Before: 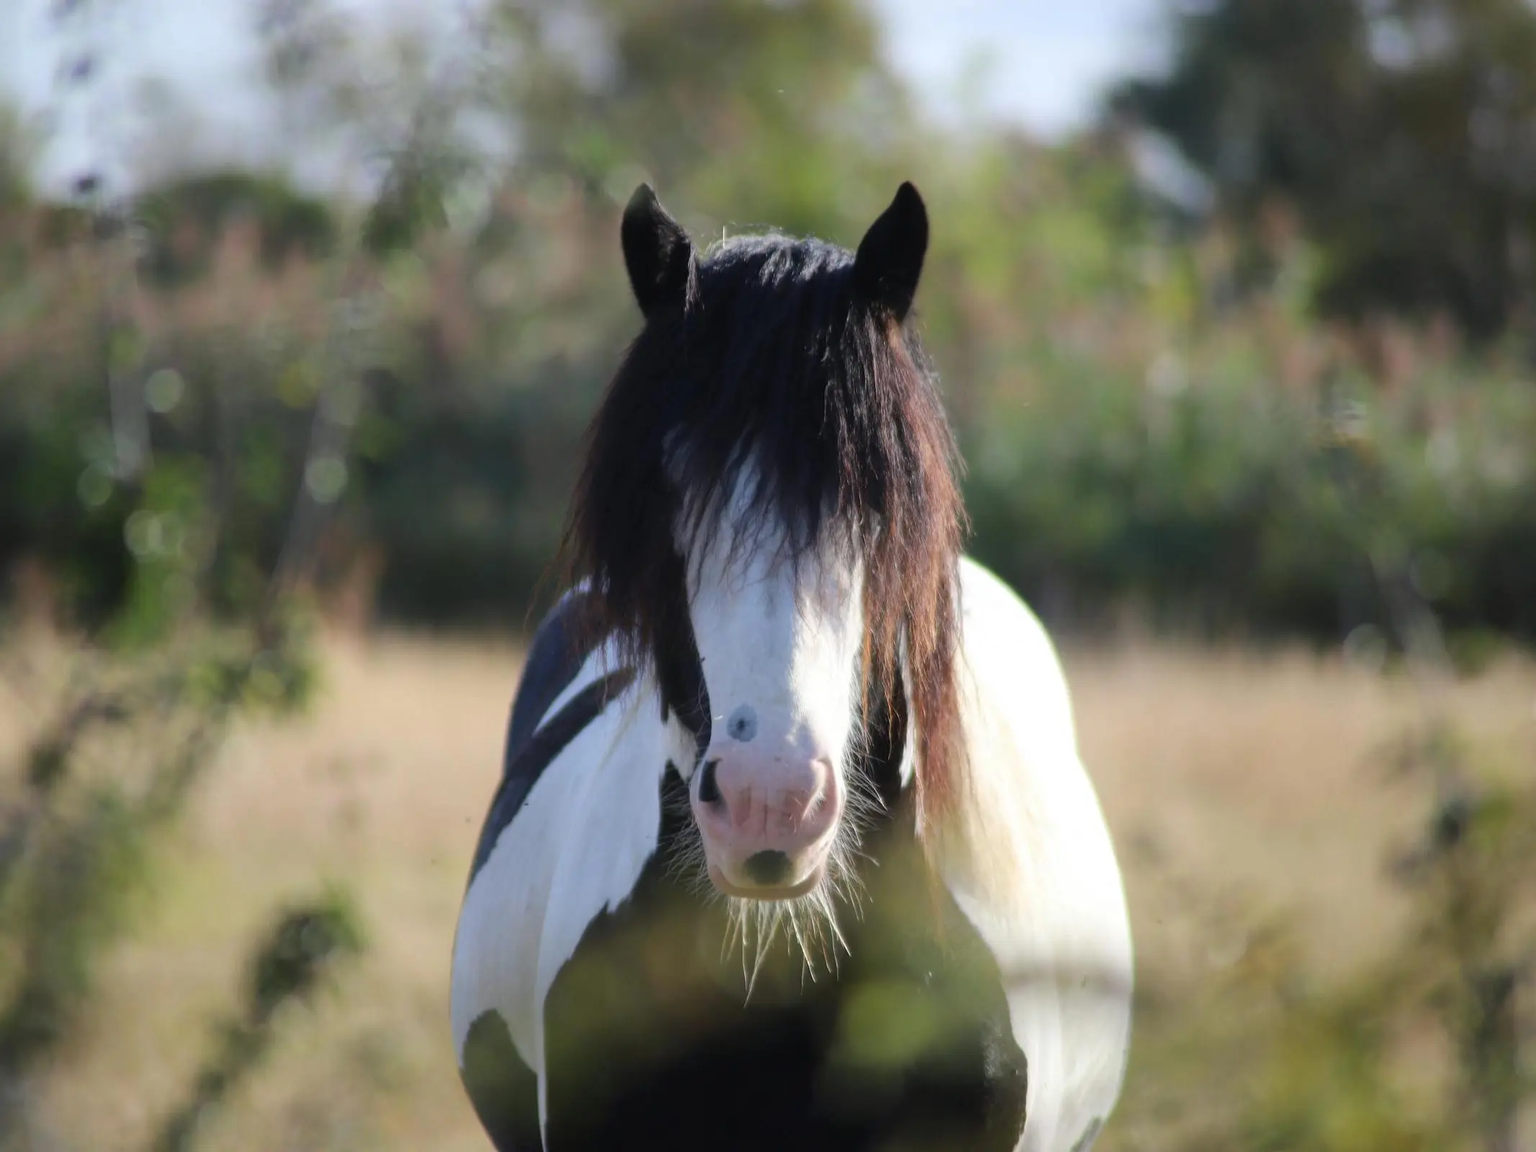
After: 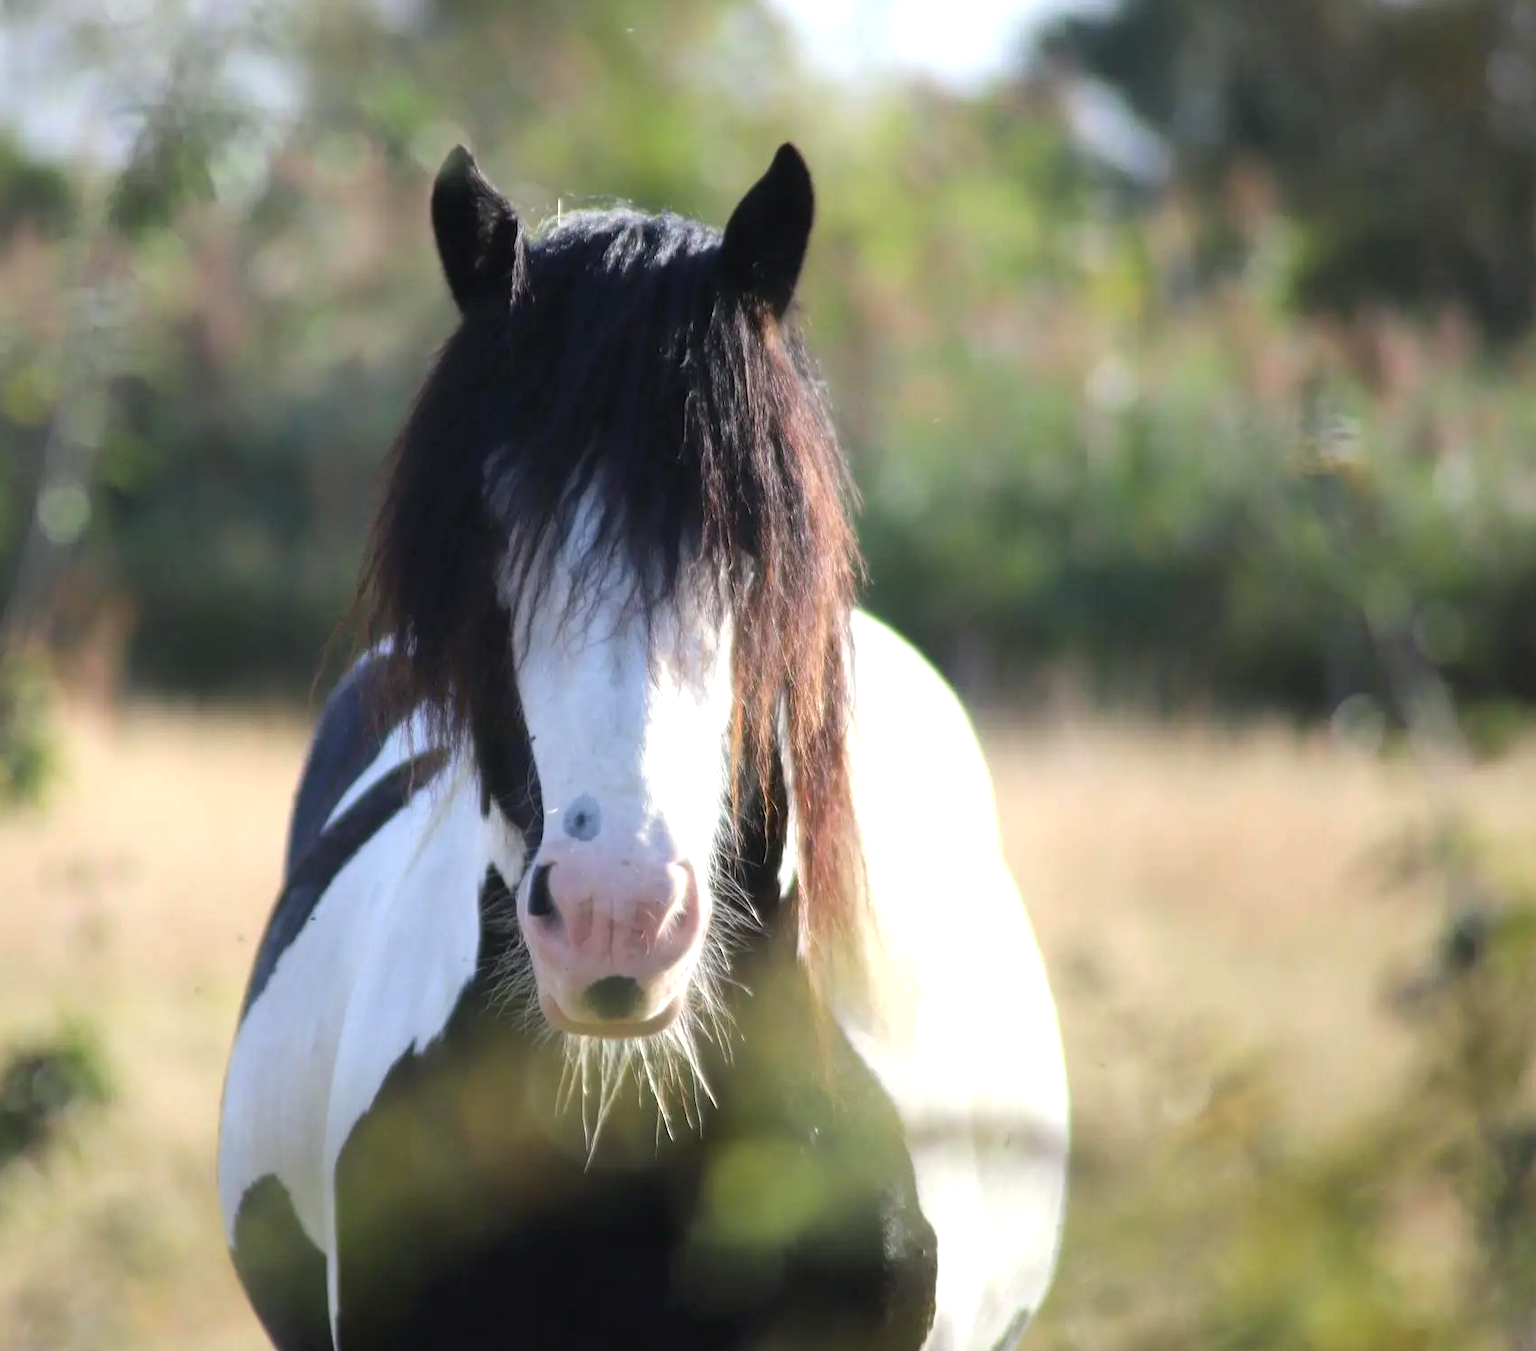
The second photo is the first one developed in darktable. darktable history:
crop and rotate: left 17.919%, top 5.844%, right 1.795%
exposure: exposure 0.606 EV, compensate highlight preservation false
